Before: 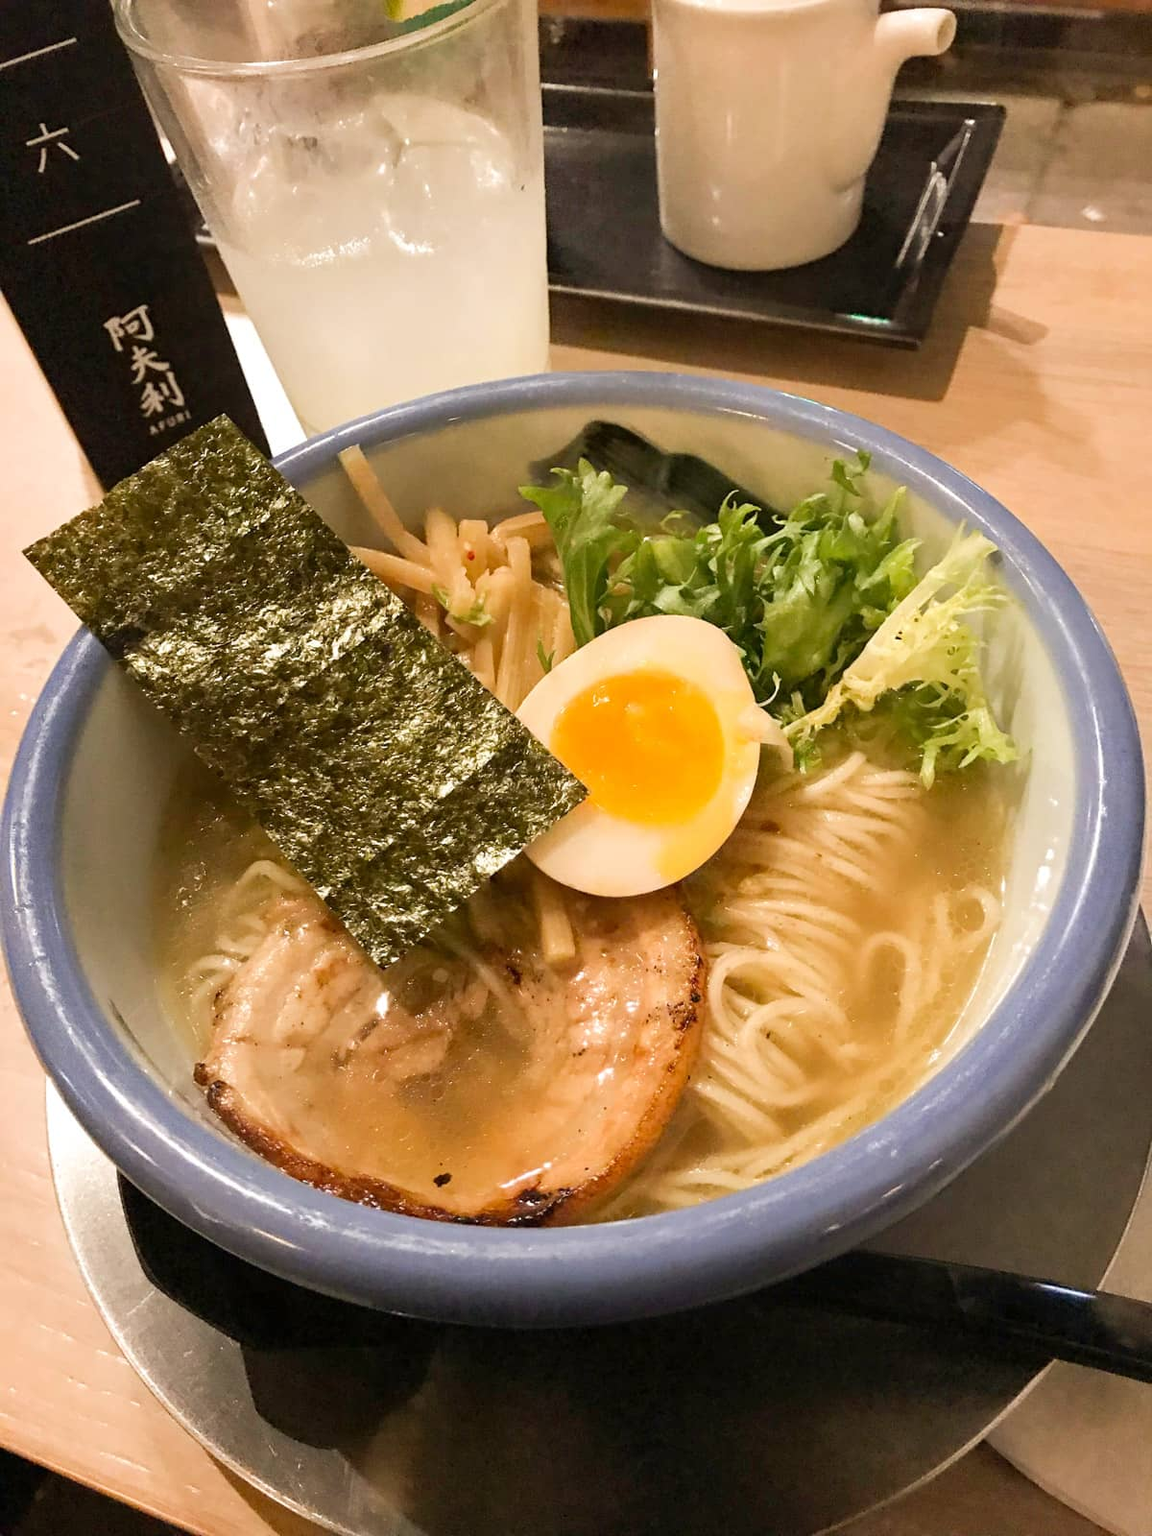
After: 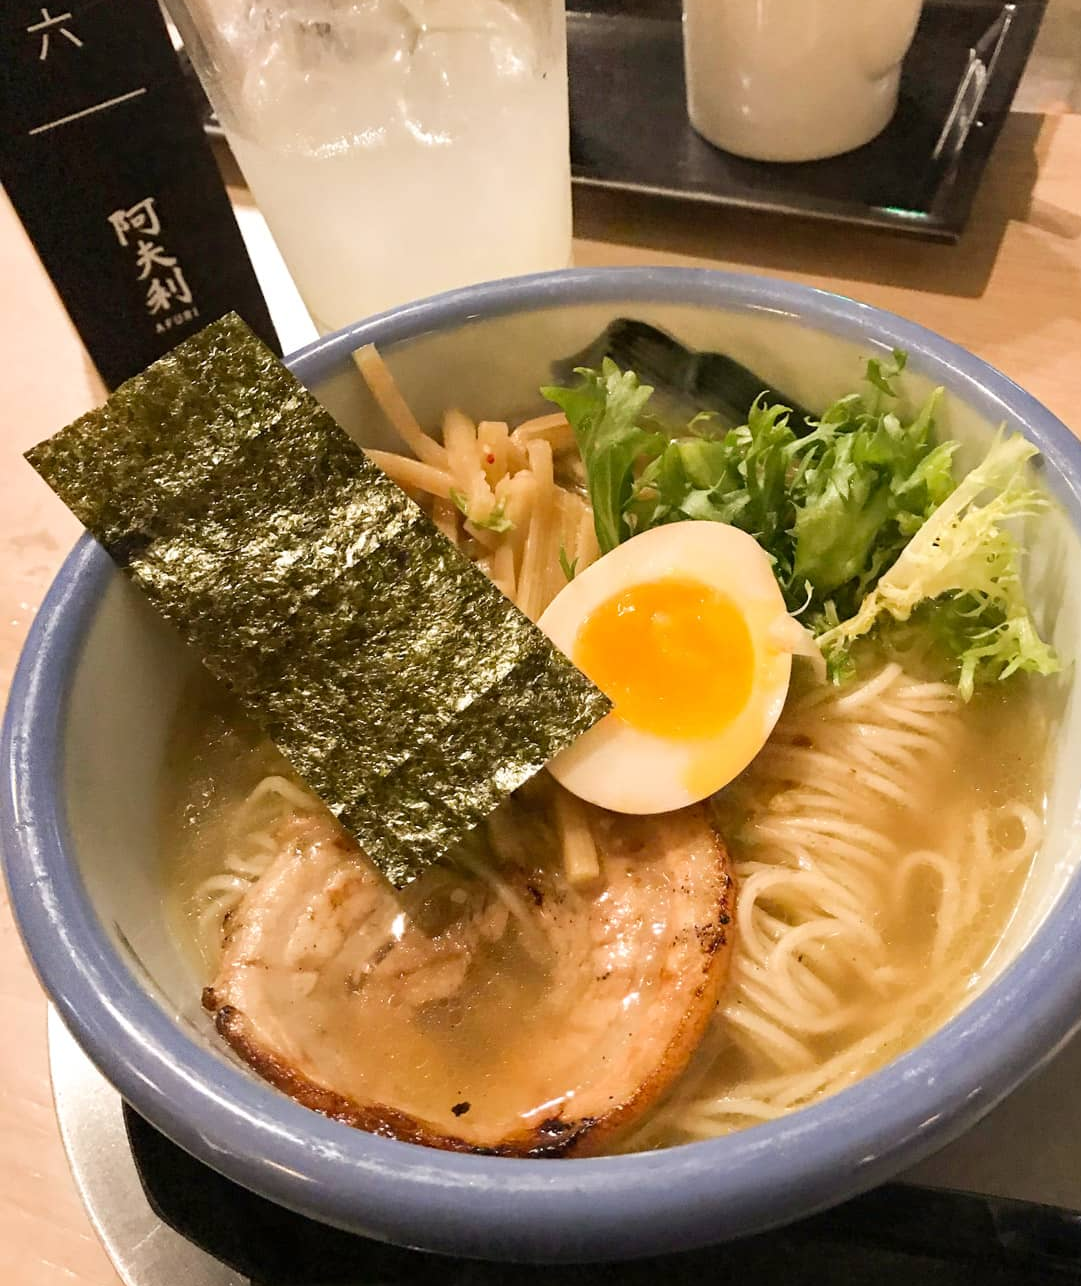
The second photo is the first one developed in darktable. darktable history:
crop: top 7.511%, right 9.905%, bottom 12.079%
